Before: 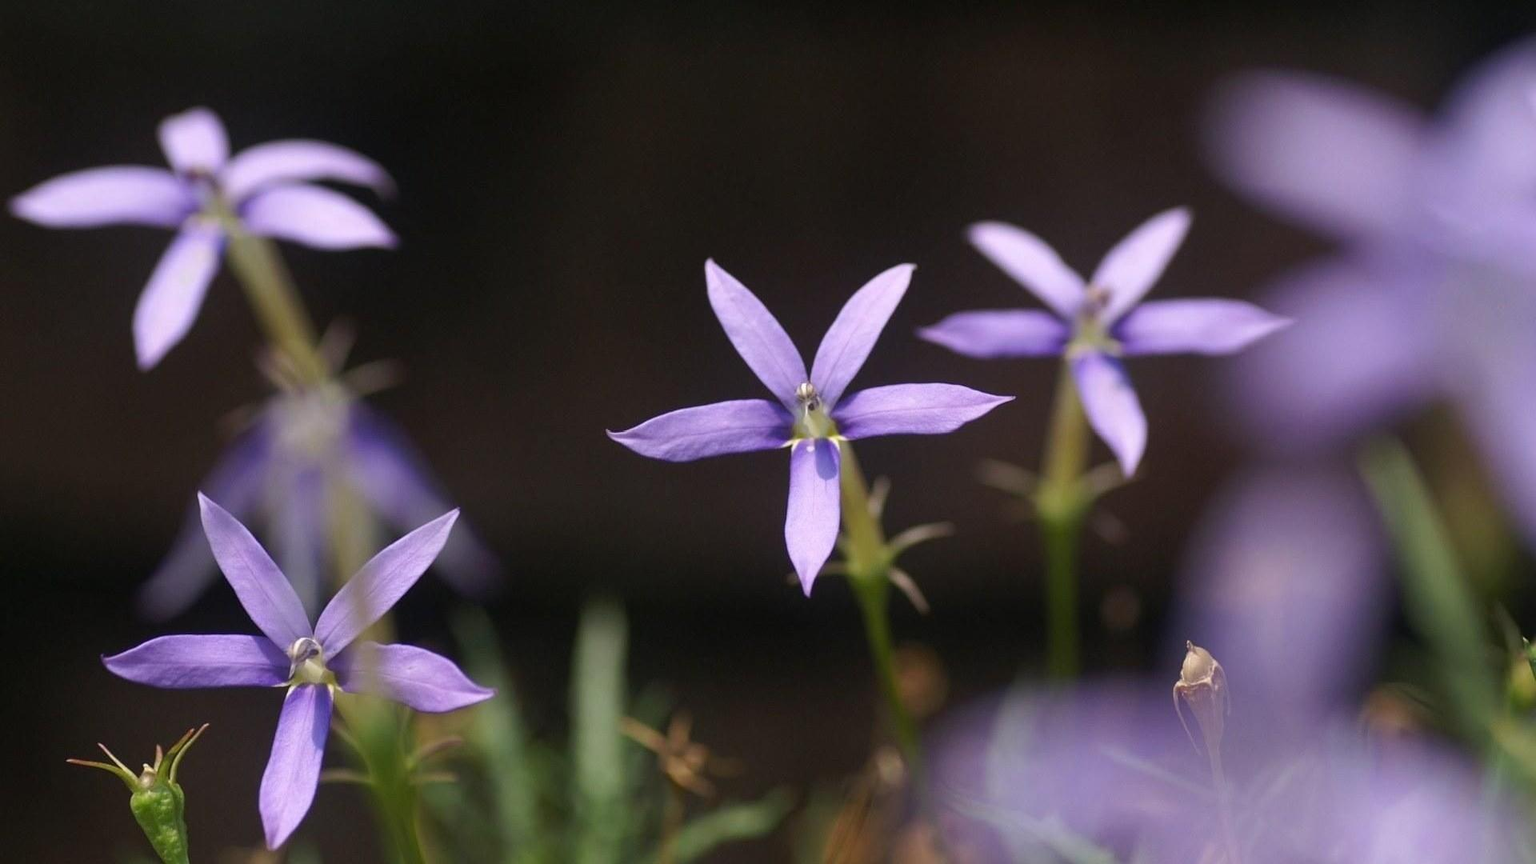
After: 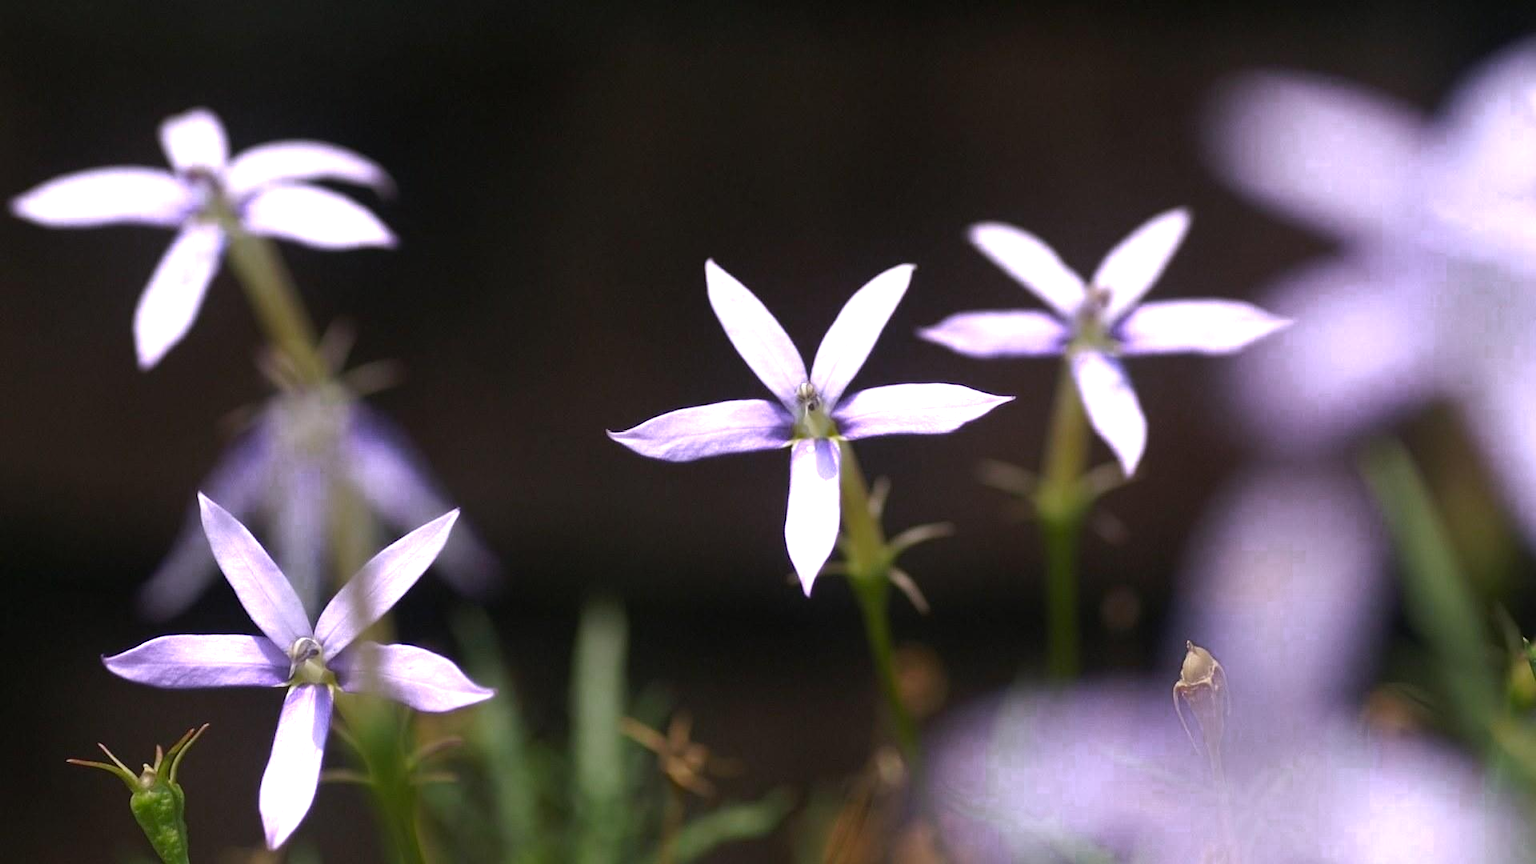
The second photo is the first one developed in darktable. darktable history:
color zones: curves: ch0 [(0.203, 0.433) (0.607, 0.517) (0.697, 0.696) (0.705, 0.897)]
sharpen: radius 2.883, amount 0.868, threshold 47.523
